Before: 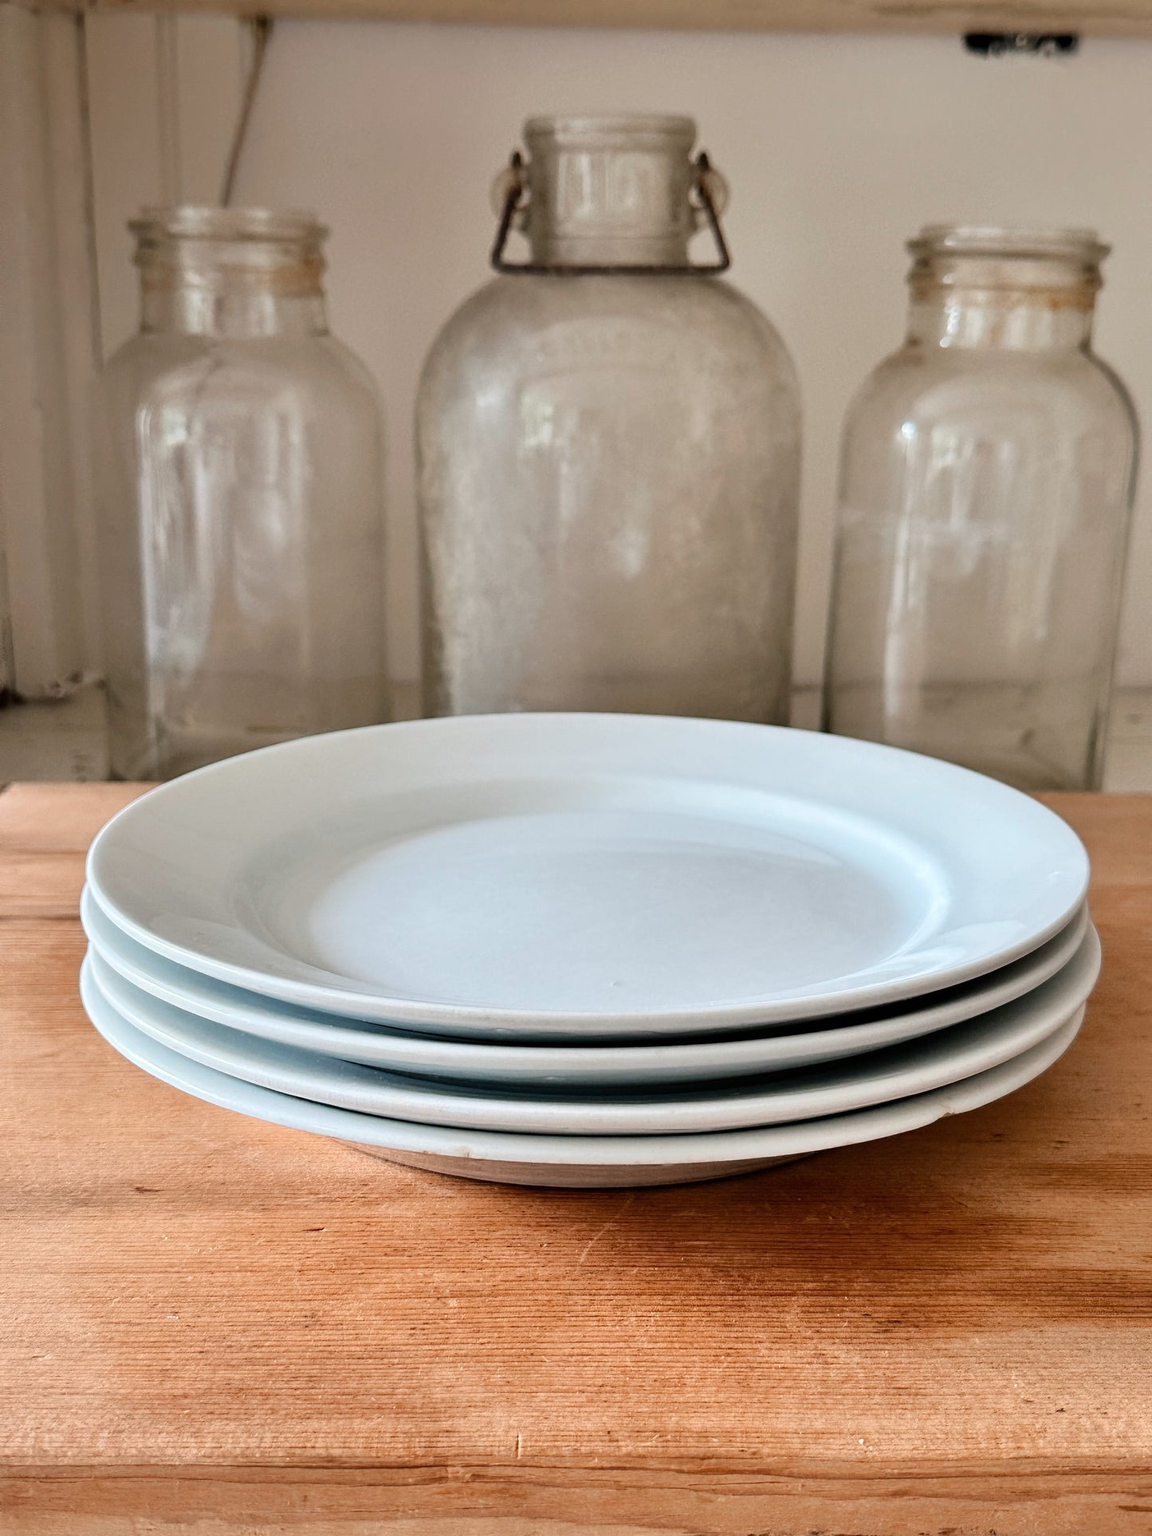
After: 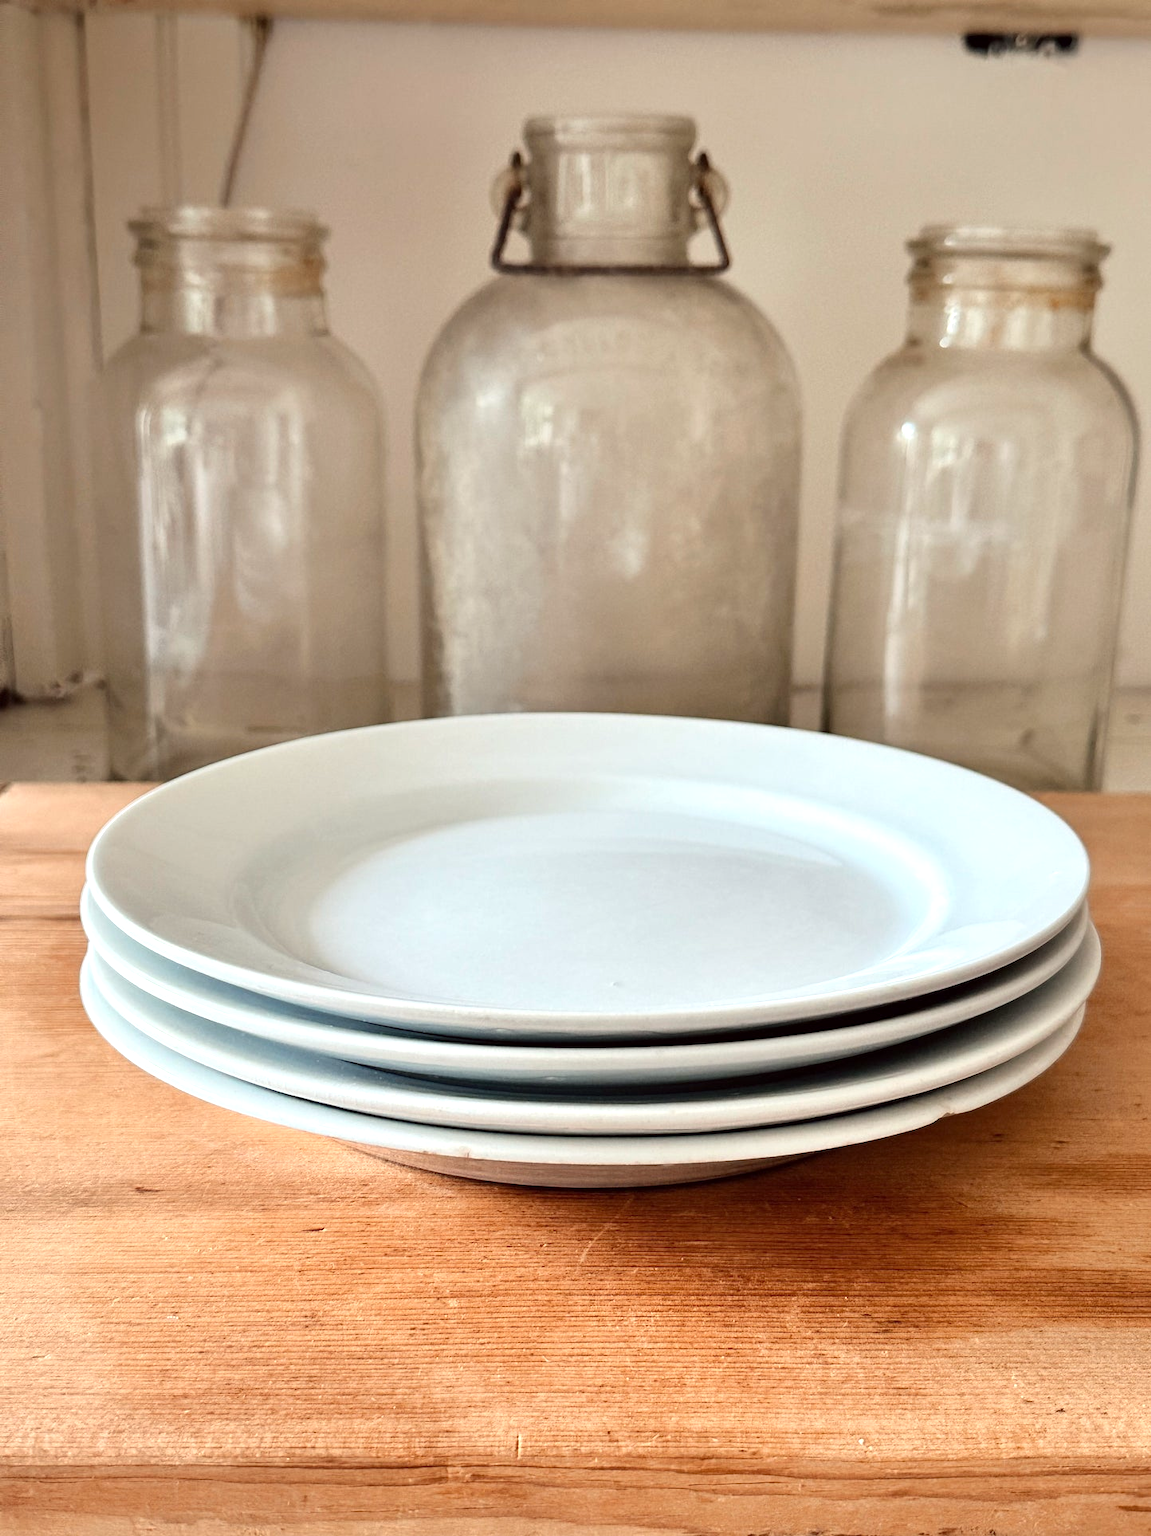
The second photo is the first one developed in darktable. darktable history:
exposure: exposure 0.4 EV, compensate highlight preservation false
color correction: highlights a* -0.95, highlights b* 4.5, shadows a* 3.55
